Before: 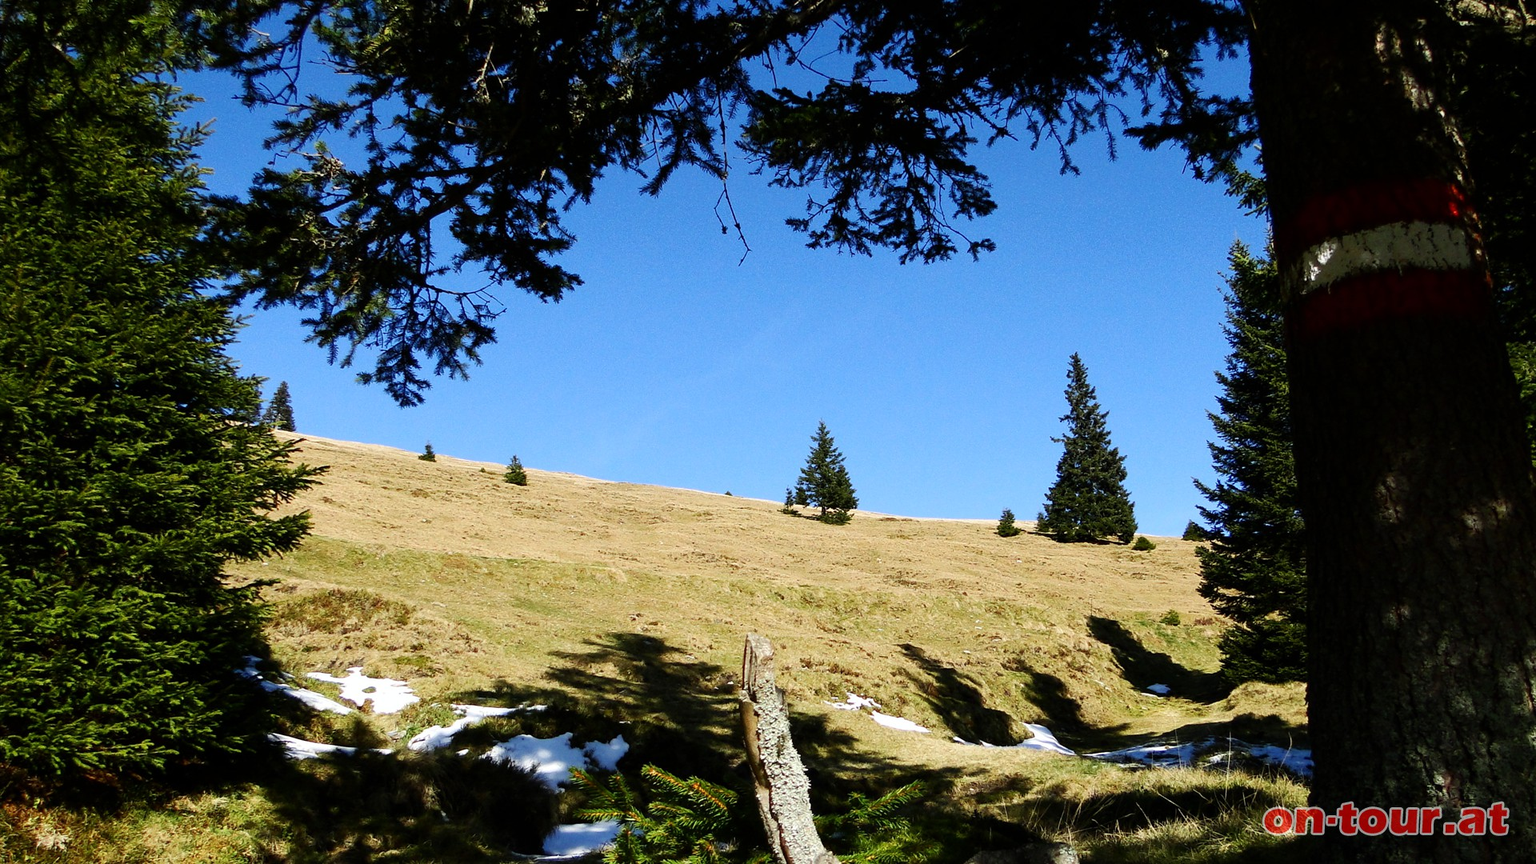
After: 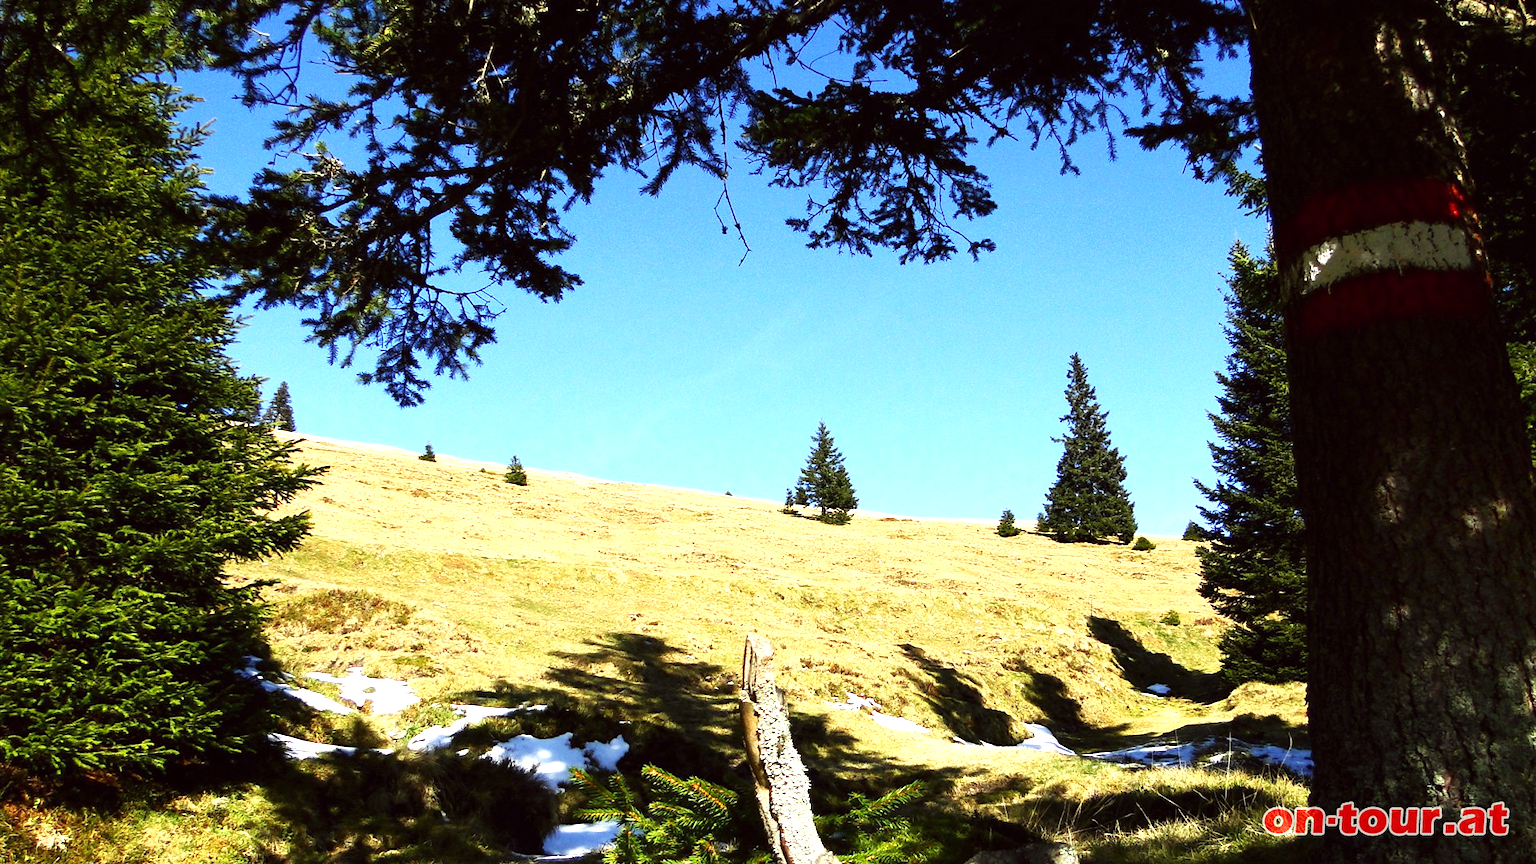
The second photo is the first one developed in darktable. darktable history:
exposure: black level correction 0, exposure 1 EV, compensate exposure bias true, compensate highlight preservation false
color correction: highlights a* -0.95, highlights b* 4.5, shadows a* 3.55
